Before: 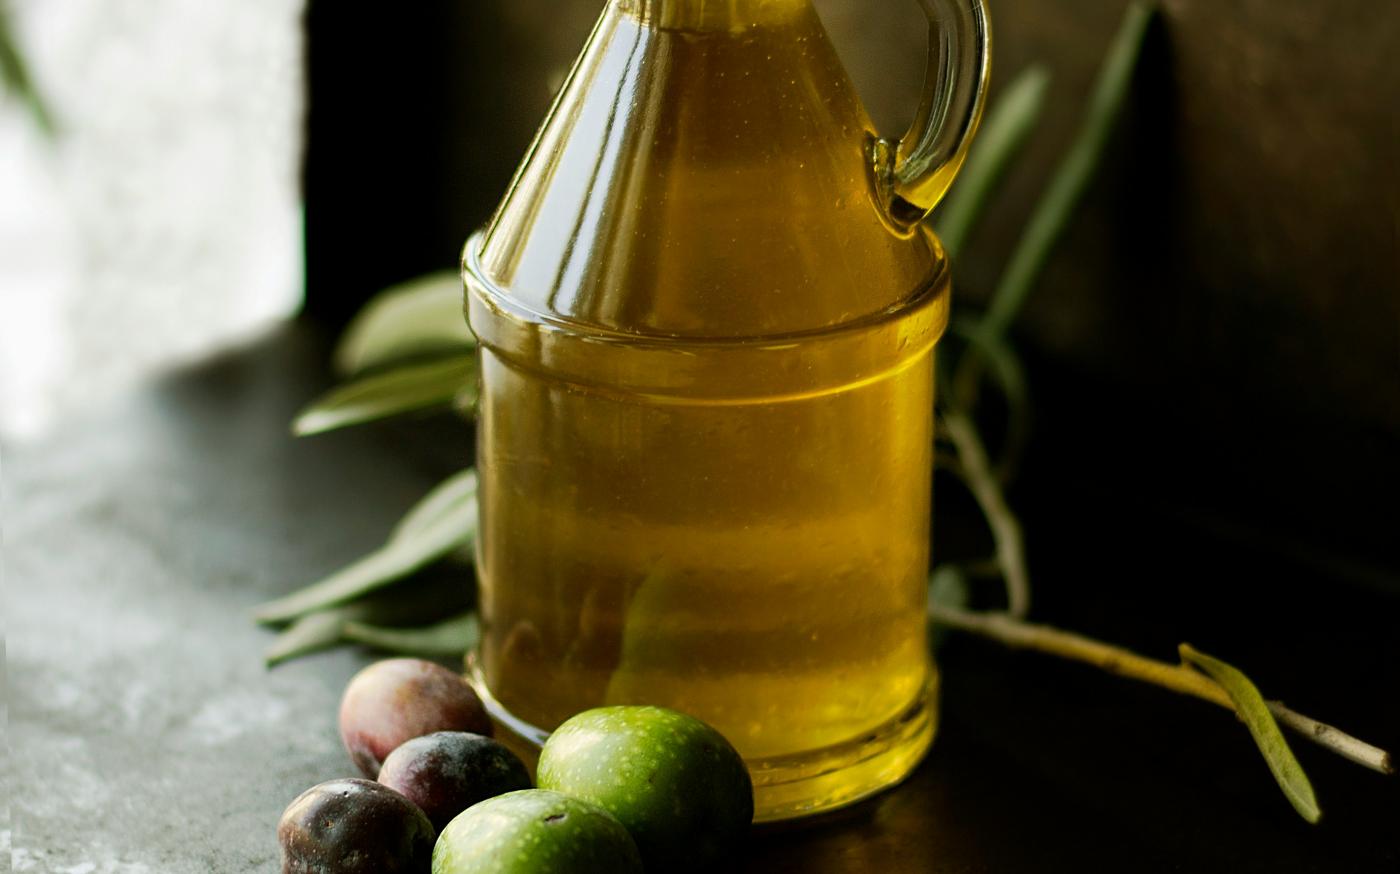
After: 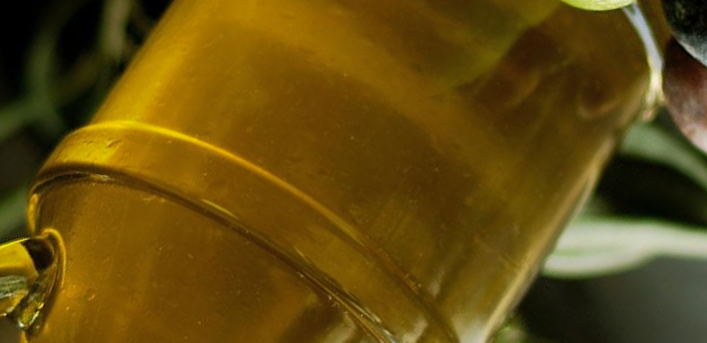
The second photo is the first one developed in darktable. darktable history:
crop and rotate: angle 147°, left 9.135%, top 15.671%, right 4.383%, bottom 16.992%
shadows and highlights: shadows 25.16, highlights -26.43
